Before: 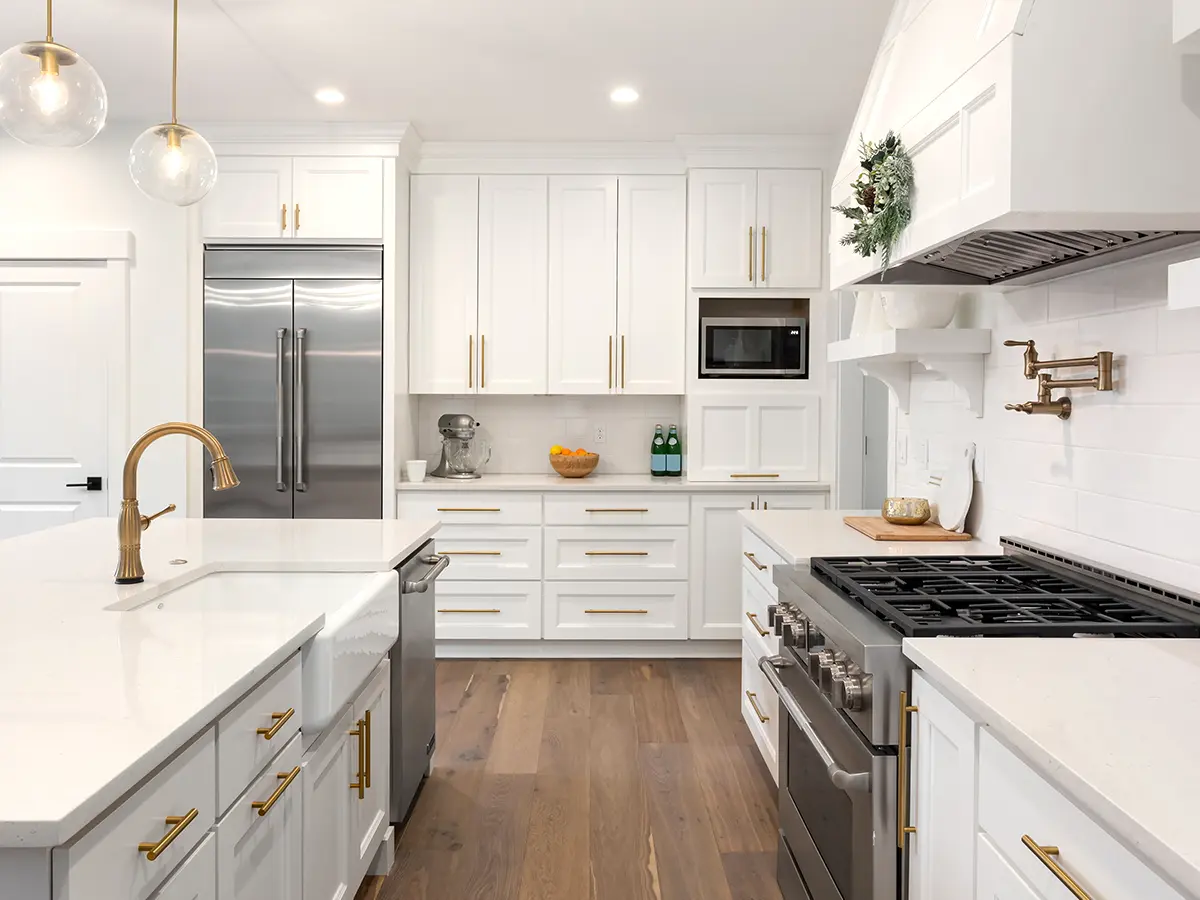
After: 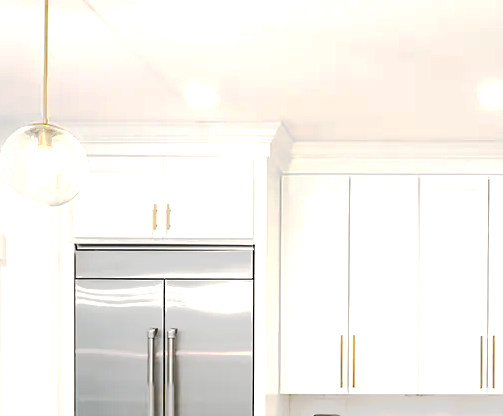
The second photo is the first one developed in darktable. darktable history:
crop and rotate: left 10.817%, top 0.062%, right 47.194%, bottom 53.626%
tone curve: curves: ch0 [(0, 0) (0.003, 0.108) (0.011, 0.113) (0.025, 0.113) (0.044, 0.121) (0.069, 0.132) (0.1, 0.145) (0.136, 0.158) (0.177, 0.182) (0.224, 0.215) (0.277, 0.27) (0.335, 0.341) (0.399, 0.424) (0.468, 0.528) (0.543, 0.622) (0.623, 0.721) (0.709, 0.79) (0.801, 0.846) (0.898, 0.871) (1, 1)], preserve colors none
sharpen: amount 0.2
exposure: black level correction -0.002, exposure 0.54 EV, compensate highlight preservation false
